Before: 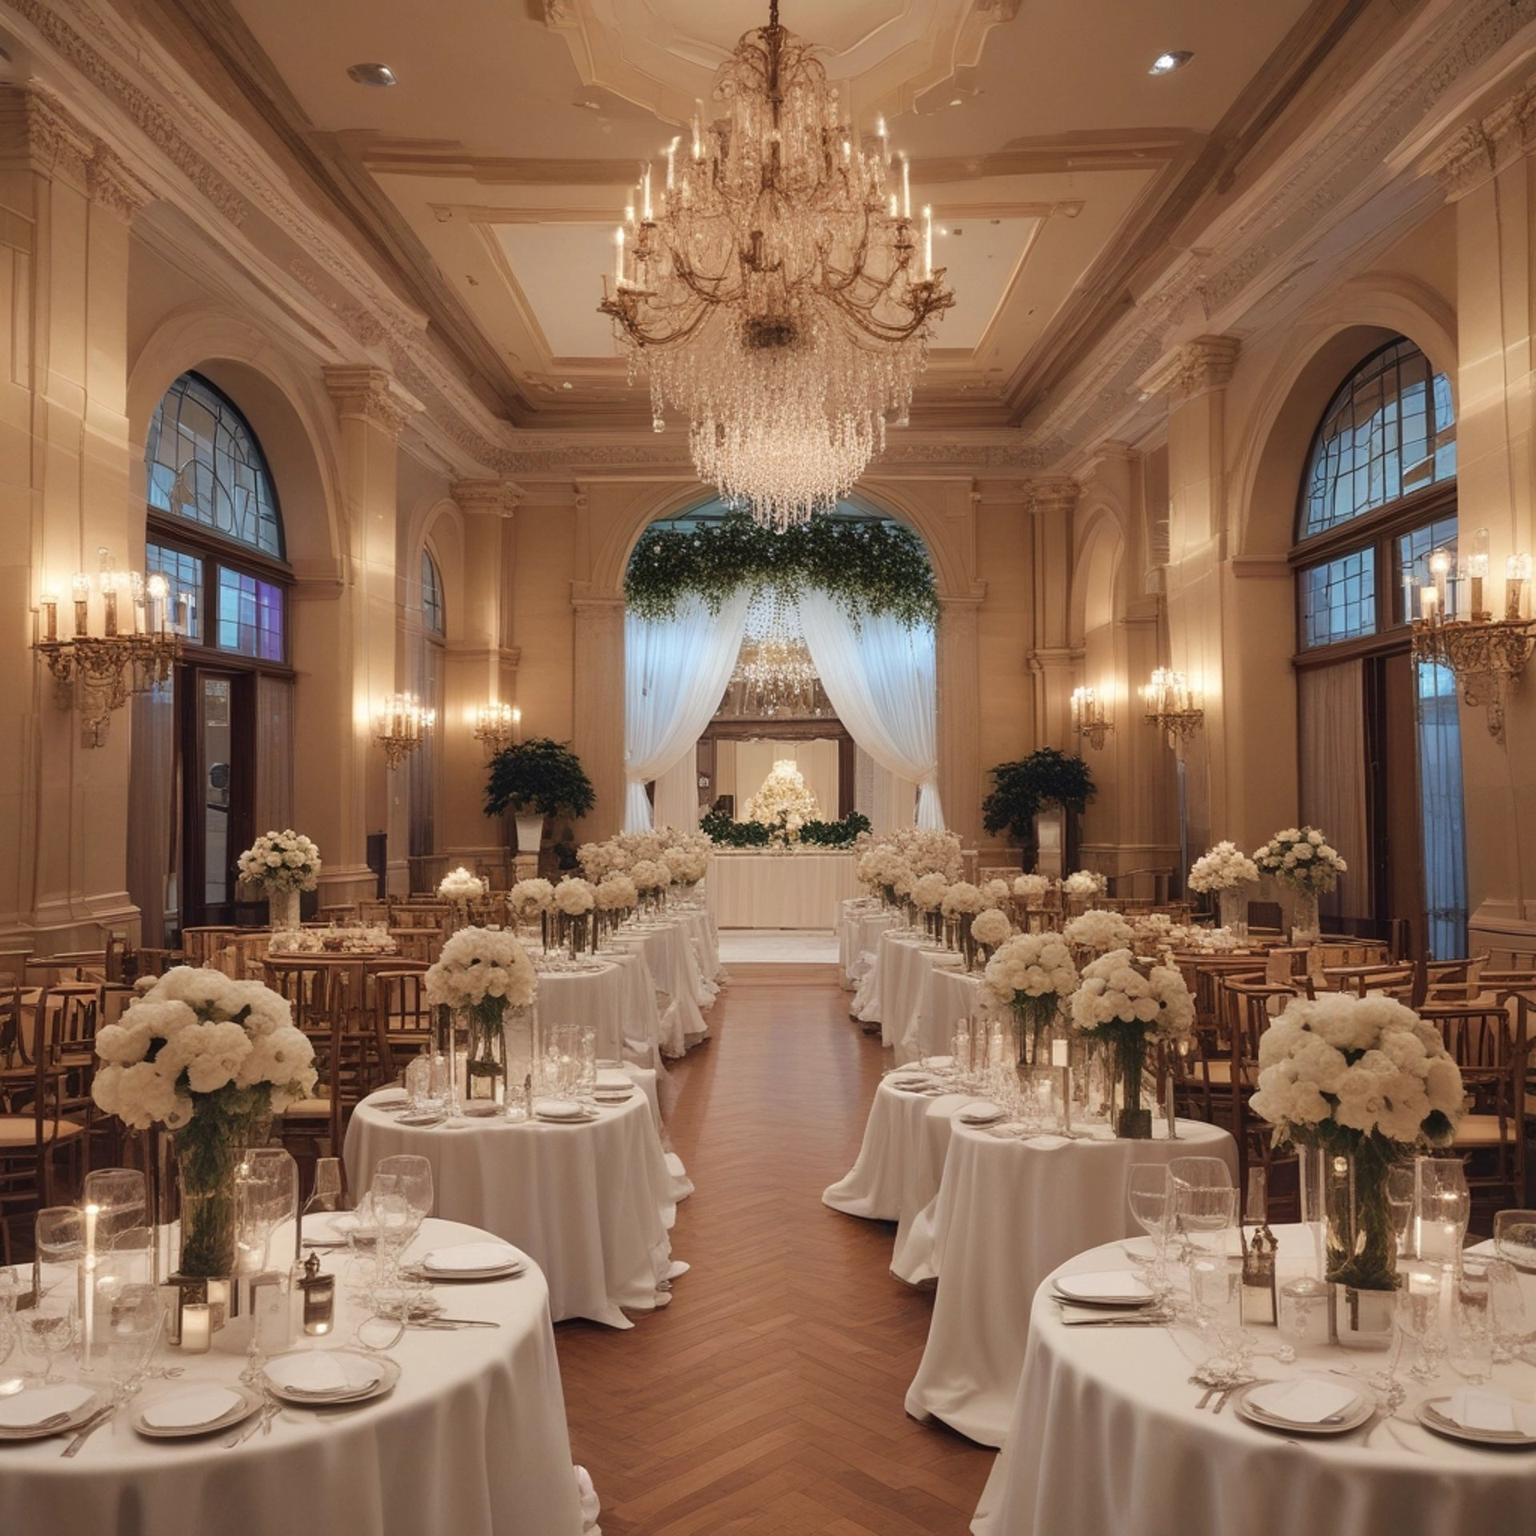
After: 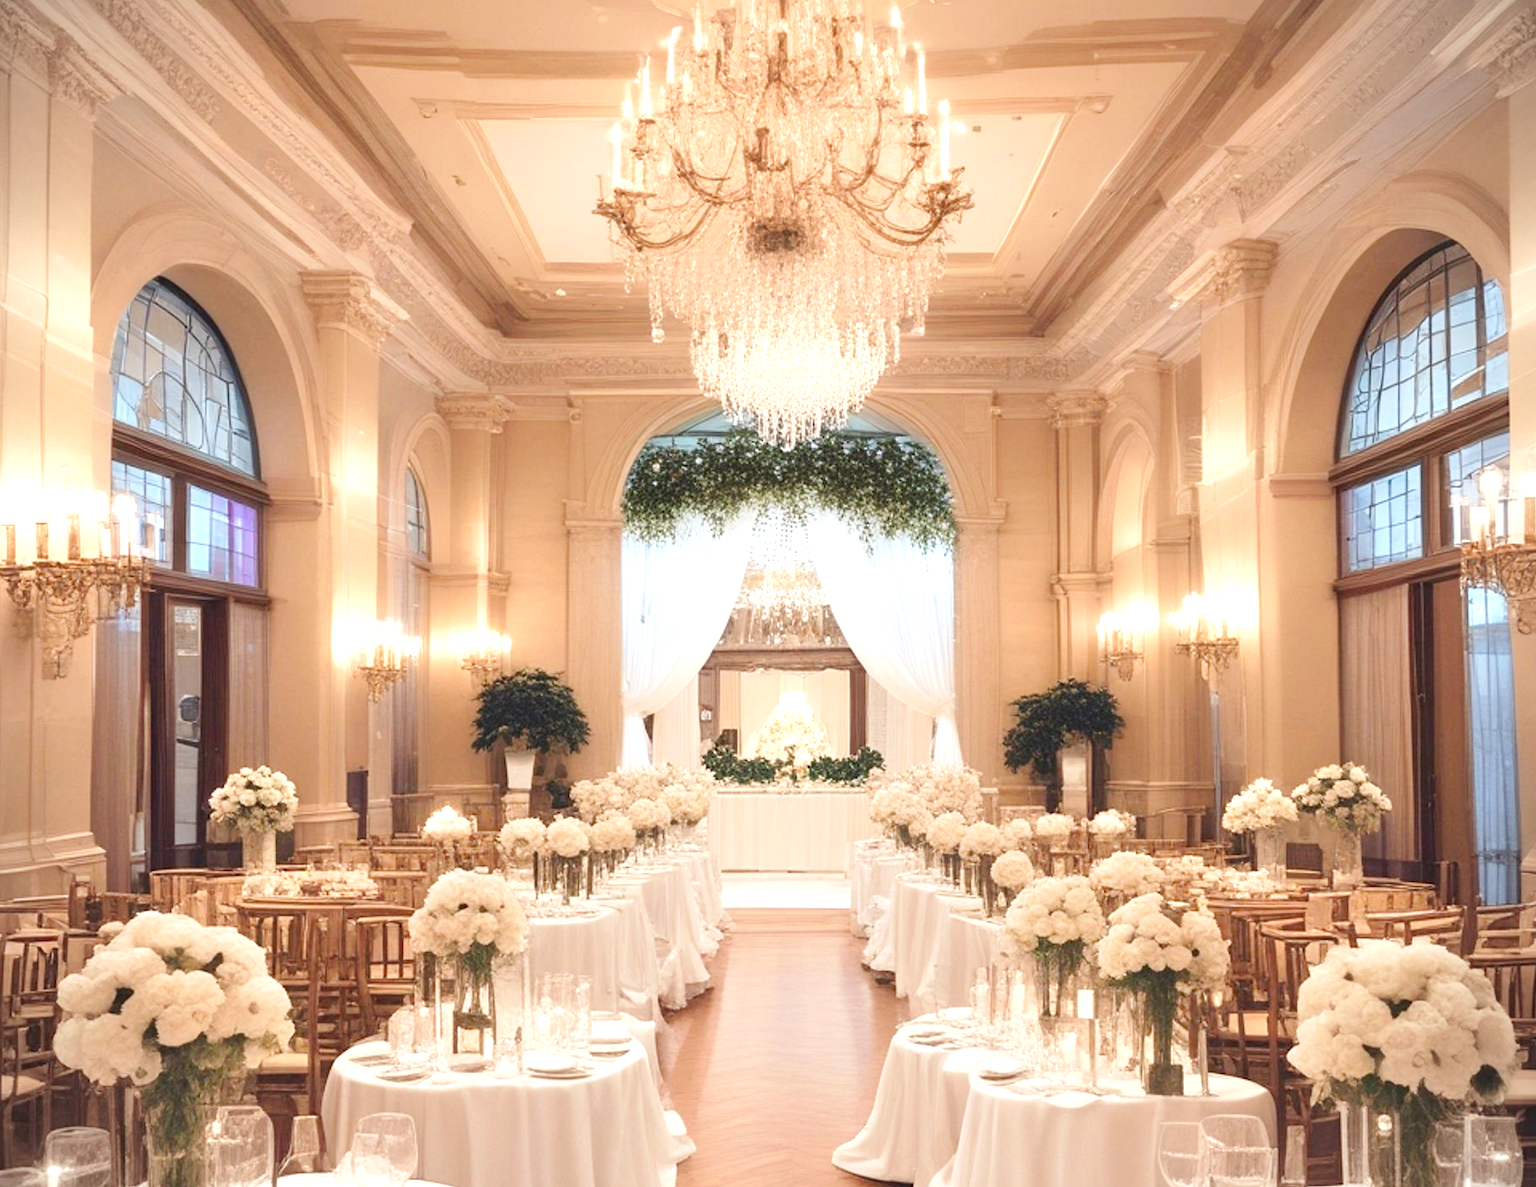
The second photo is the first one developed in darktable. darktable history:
vignetting: fall-off start 92.6%, brightness -0.52, saturation -0.51, center (-0.012, 0)
tone curve: curves: ch0 [(0, 0) (0.003, 0.004) (0.011, 0.015) (0.025, 0.033) (0.044, 0.058) (0.069, 0.091) (0.1, 0.131) (0.136, 0.179) (0.177, 0.233) (0.224, 0.296) (0.277, 0.364) (0.335, 0.434) (0.399, 0.511) (0.468, 0.584) (0.543, 0.656) (0.623, 0.729) (0.709, 0.799) (0.801, 0.874) (0.898, 0.936) (1, 1)], preserve colors none
crop: left 2.737%, top 7.287%, right 3.421%, bottom 20.179%
exposure: black level correction 0, exposure 1.2 EV, compensate exposure bias true, compensate highlight preservation false
